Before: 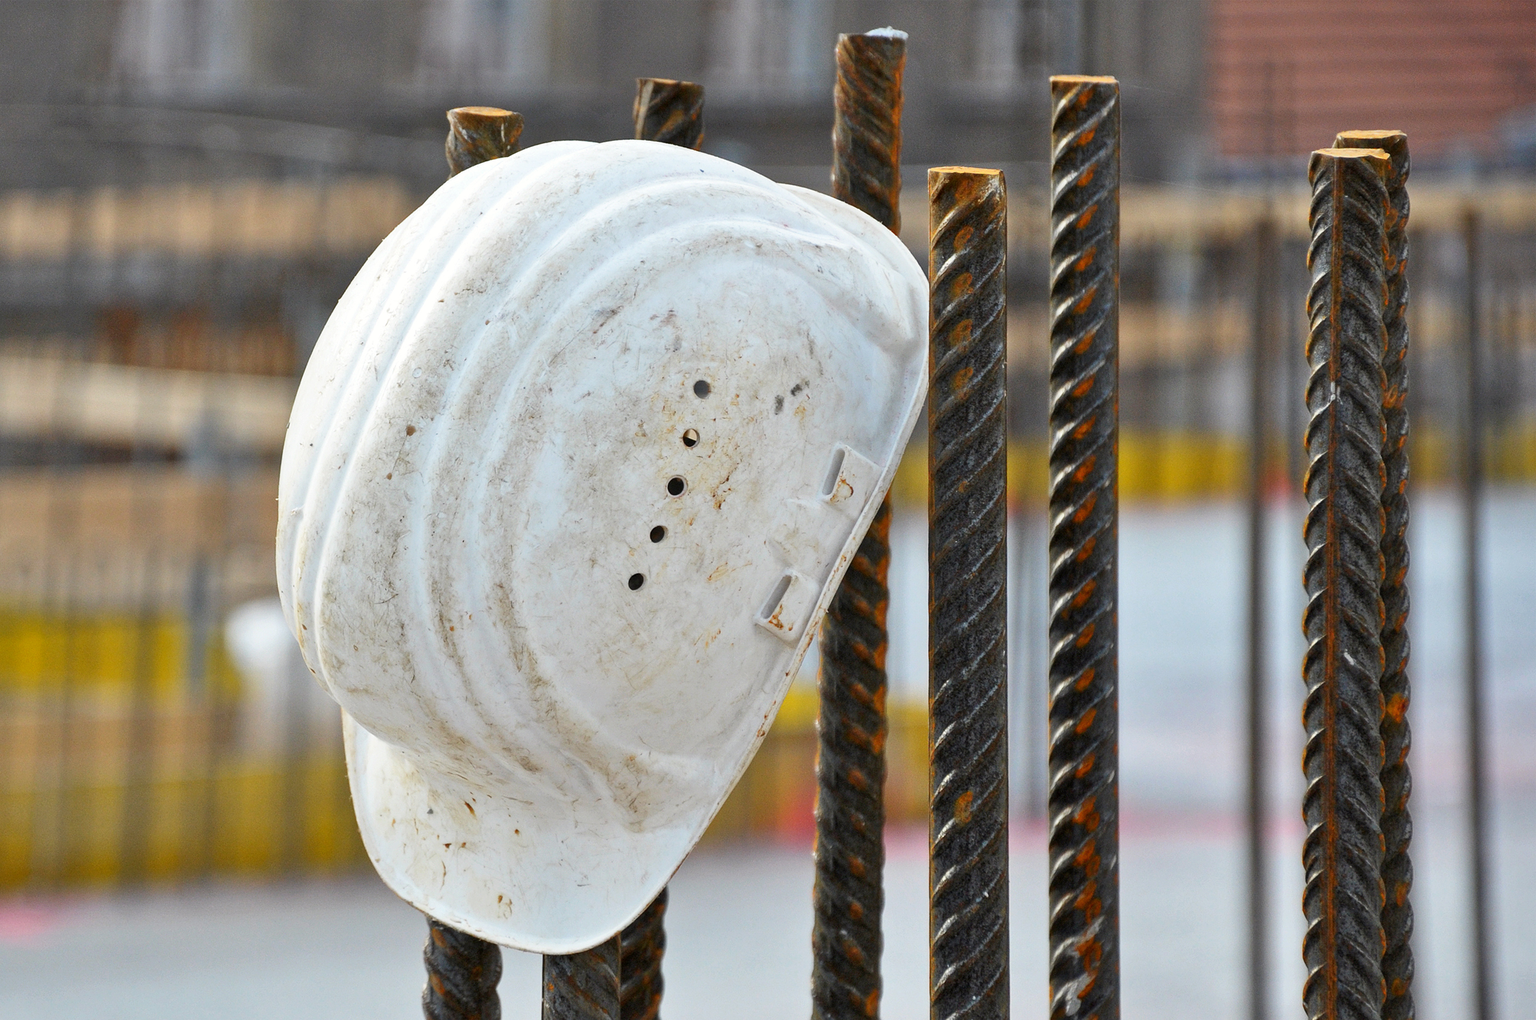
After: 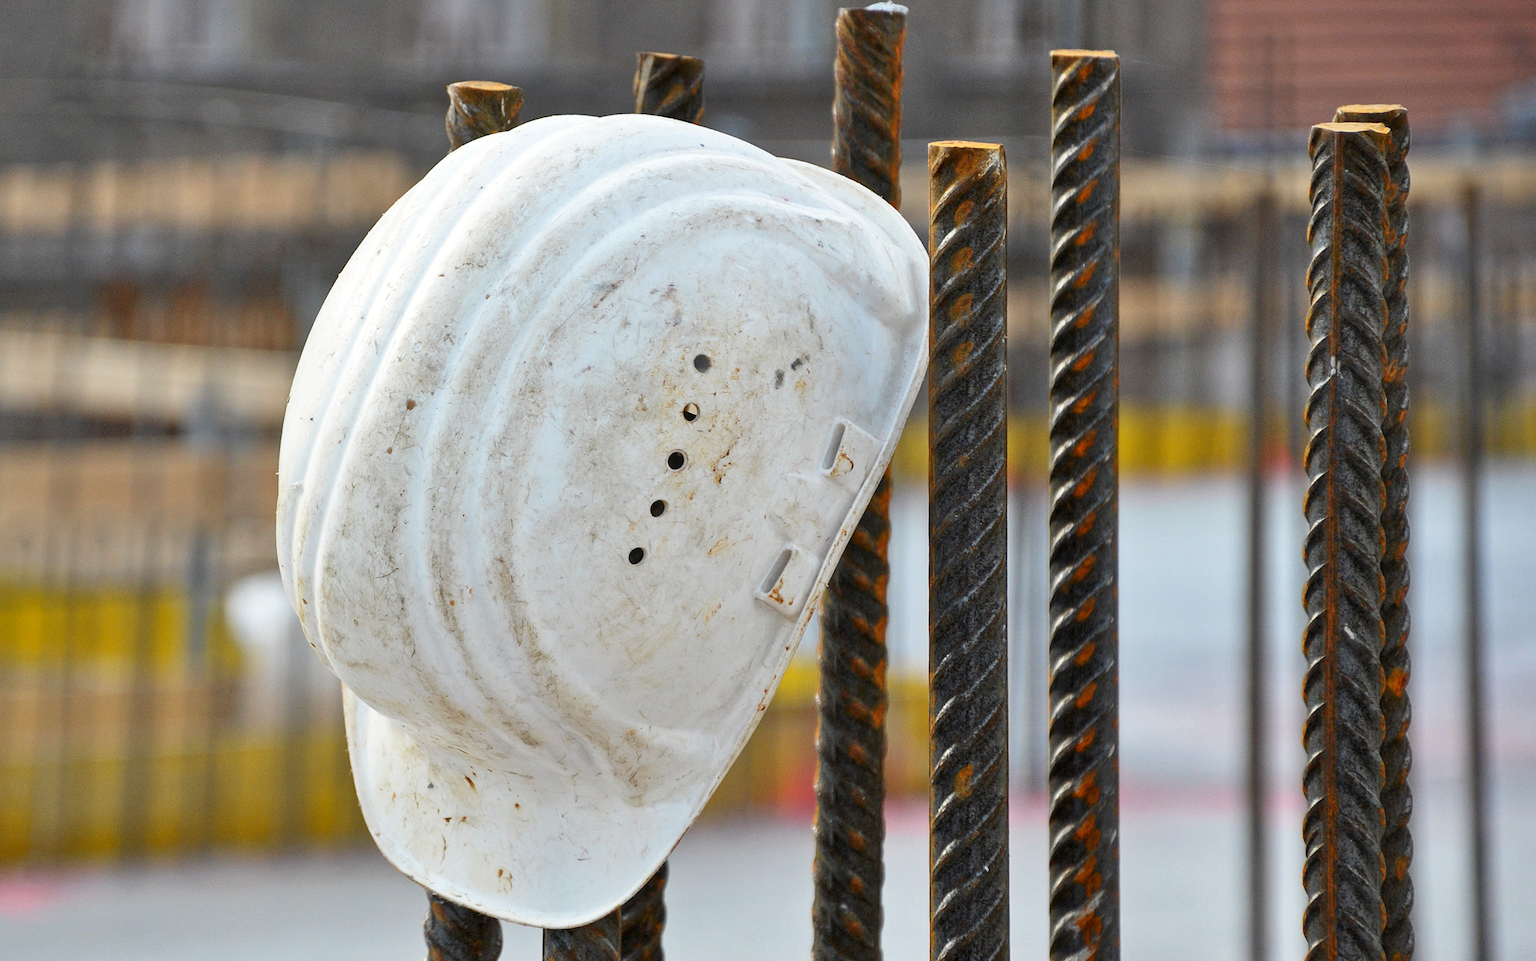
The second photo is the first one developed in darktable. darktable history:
crop and rotate: top 2.547%, bottom 3.166%
